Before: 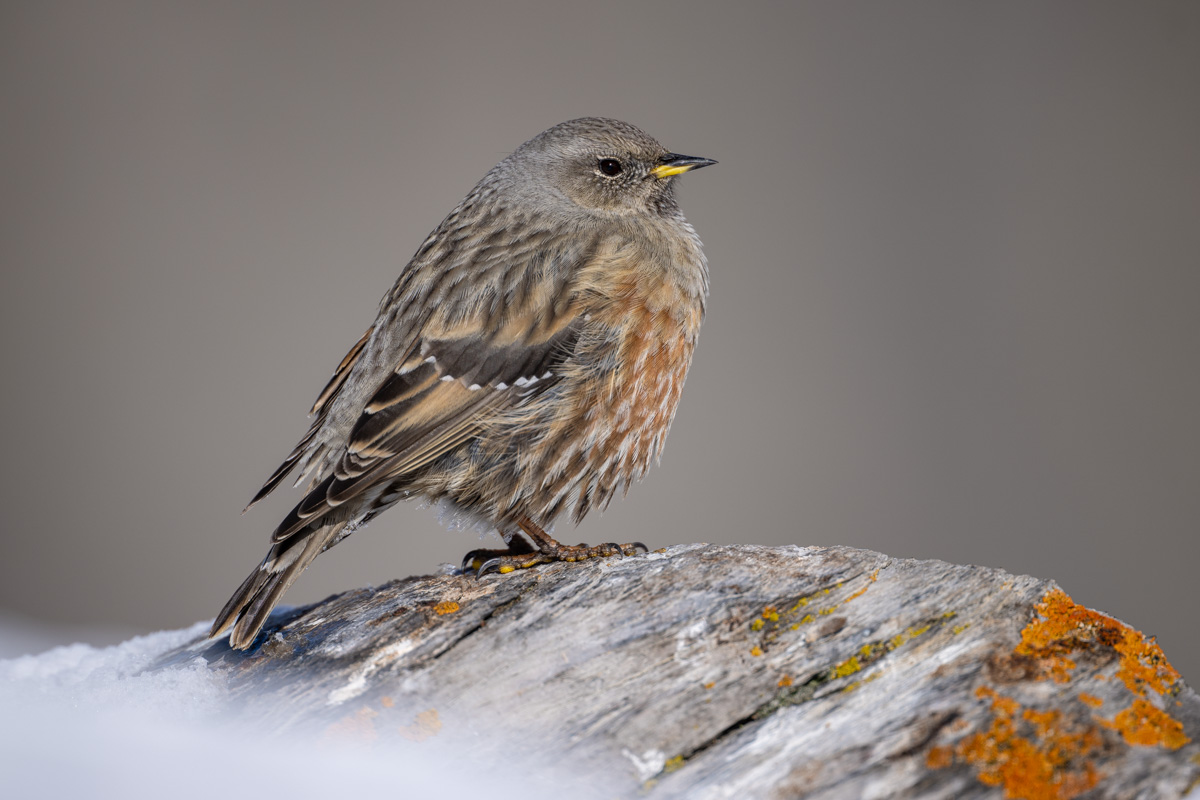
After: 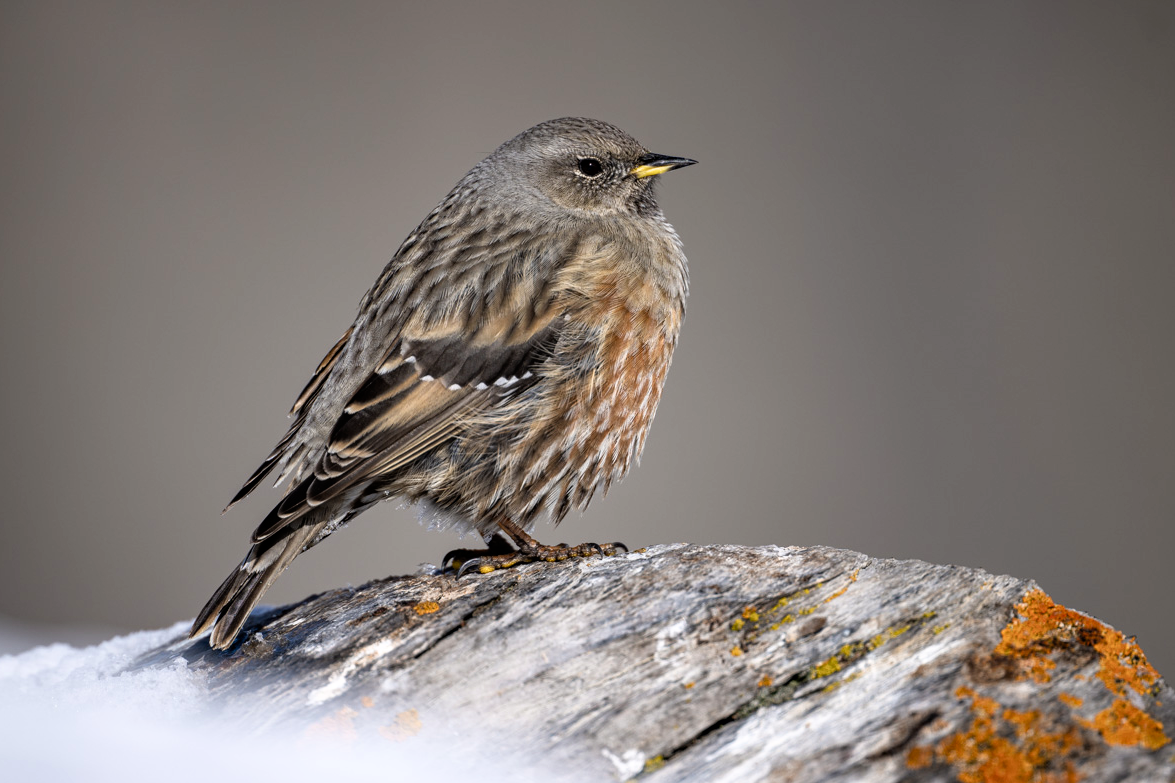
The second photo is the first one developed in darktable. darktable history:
white balance: emerald 1
filmic rgb: black relative exposure -9.08 EV, white relative exposure 2.3 EV, hardness 7.49
haze removal: strength 0.12, distance 0.25, compatibility mode true, adaptive false
crop: left 1.743%, right 0.268%, bottom 2.011%
